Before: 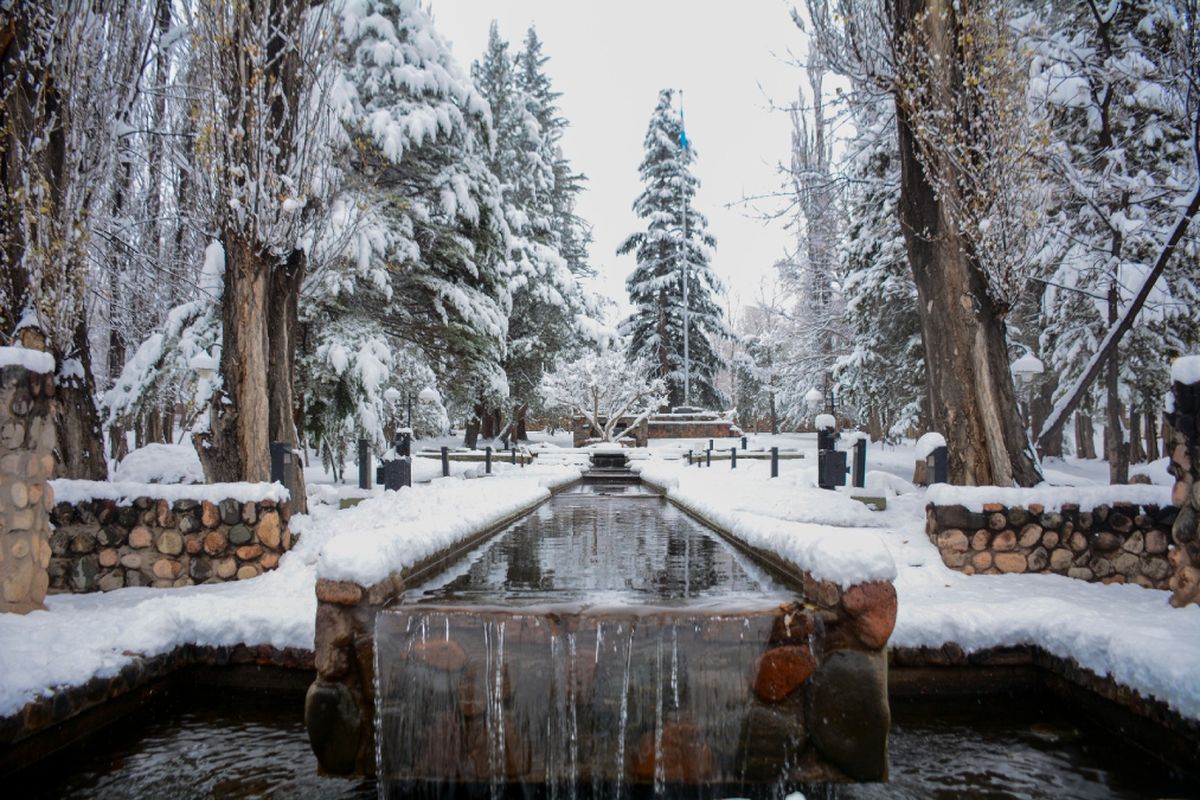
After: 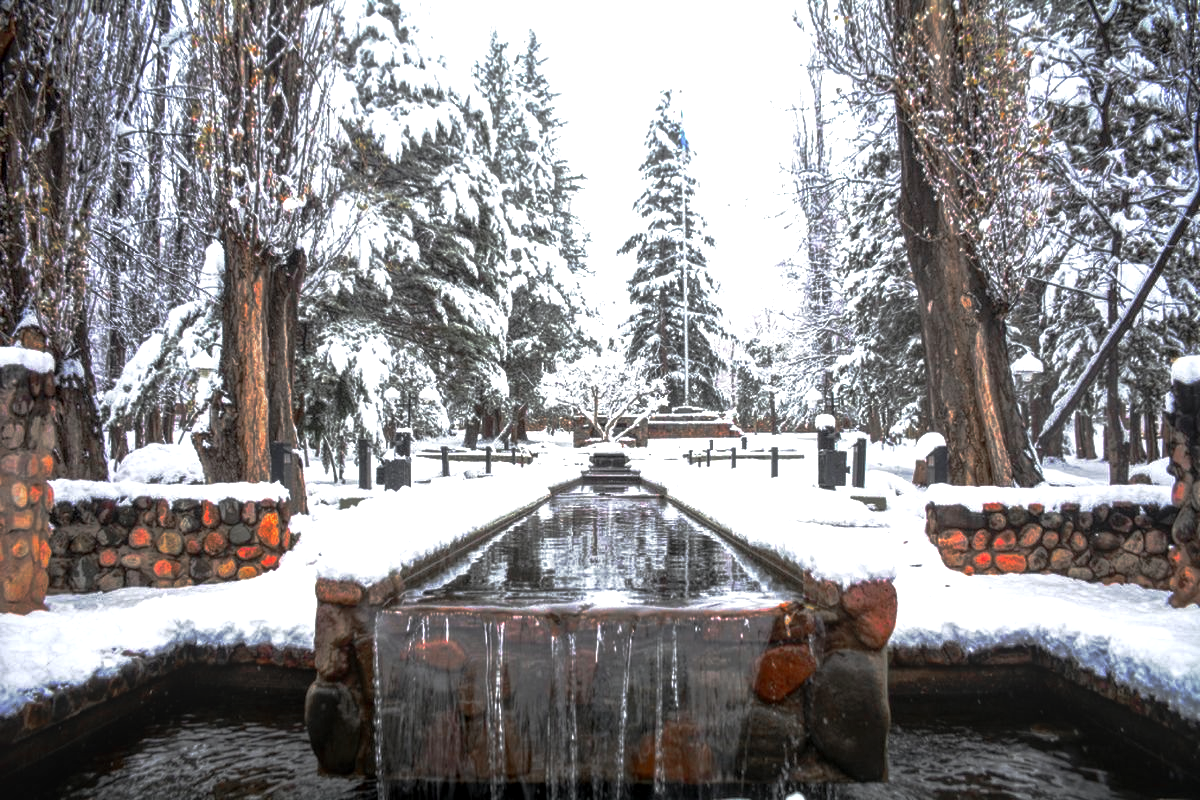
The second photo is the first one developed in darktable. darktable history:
base curve: curves: ch0 [(0, 0) (0.564, 0.291) (0.802, 0.731) (1, 1)], preserve colors none
exposure: black level correction 0, exposure 1.105 EV, compensate highlight preservation false
color zones: curves: ch0 [(0, 0.48) (0.209, 0.398) (0.305, 0.332) (0.429, 0.493) (0.571, 0.5) (0.714, 0.5) (0.857, 0.5) (1, 0.48)]; ch1 [(0, 0.736) (0.143, 0.625) (0.225, 0.371) (0.429, 0.256) (0.571, 0.241) (0.714, 0.213) (0.857, 0.48) (1, 0.736)]; ch2 [(0, 0.448) (0.143, 0.498) (0.286, 0.5) (0.429, 0.5) (0.571, 0.5) (0.714, 0.5) (0.857, 0.5) (1, 0.448)]
local contrast: highlights 75%, shadows 55%, detail 177%, midtone range 0.205
